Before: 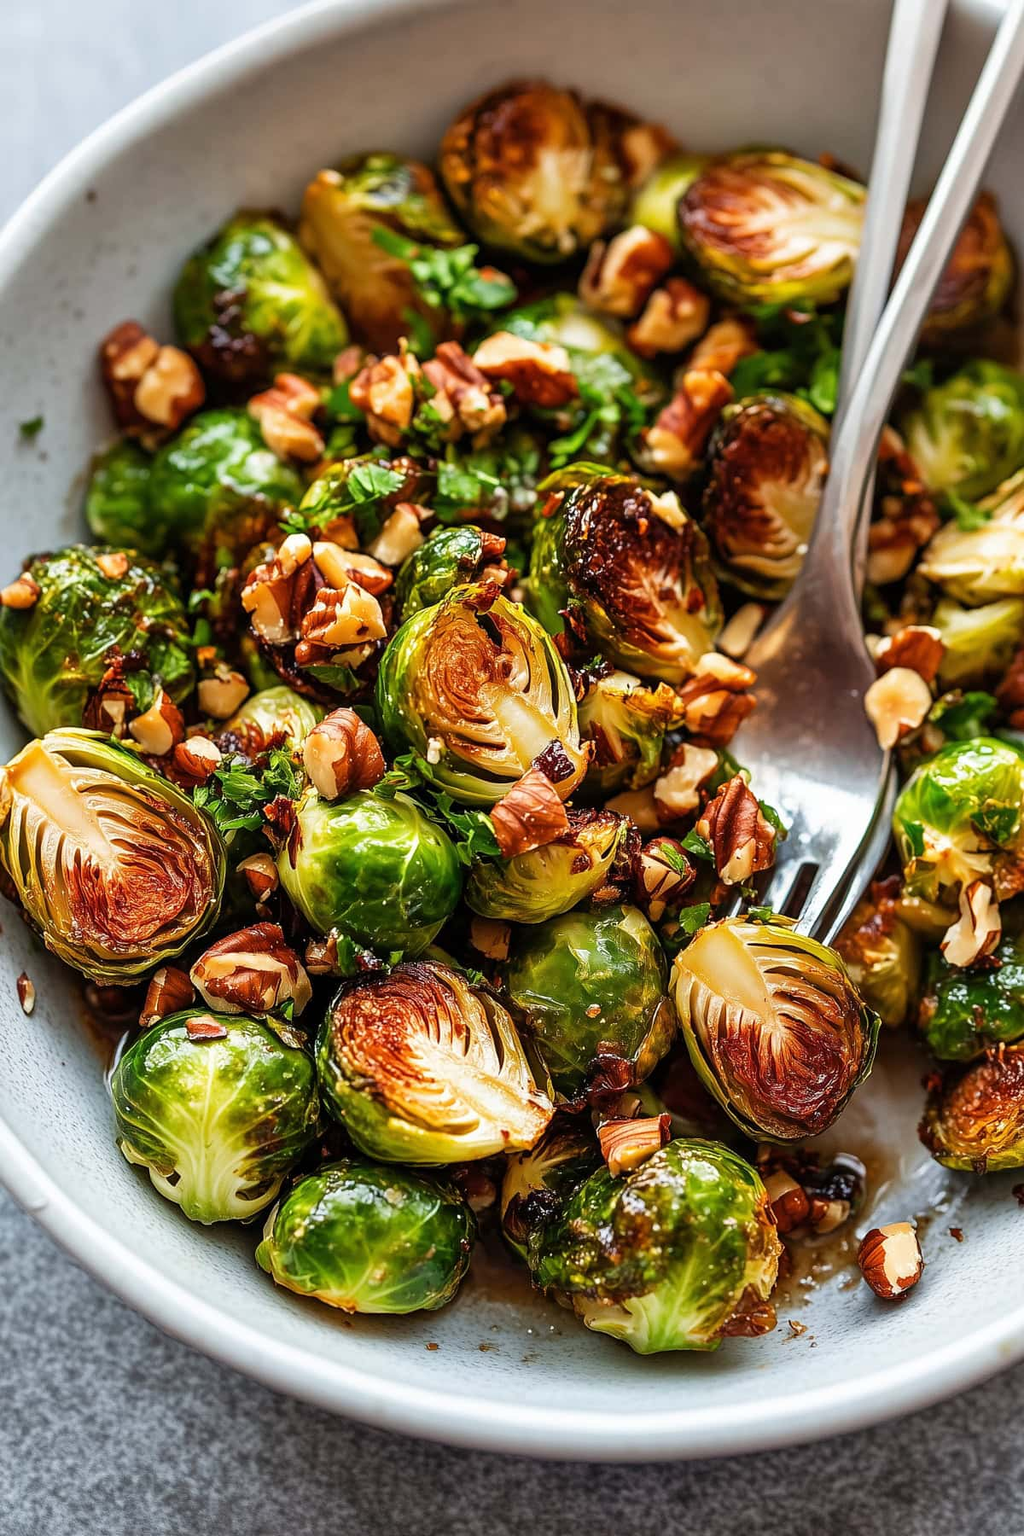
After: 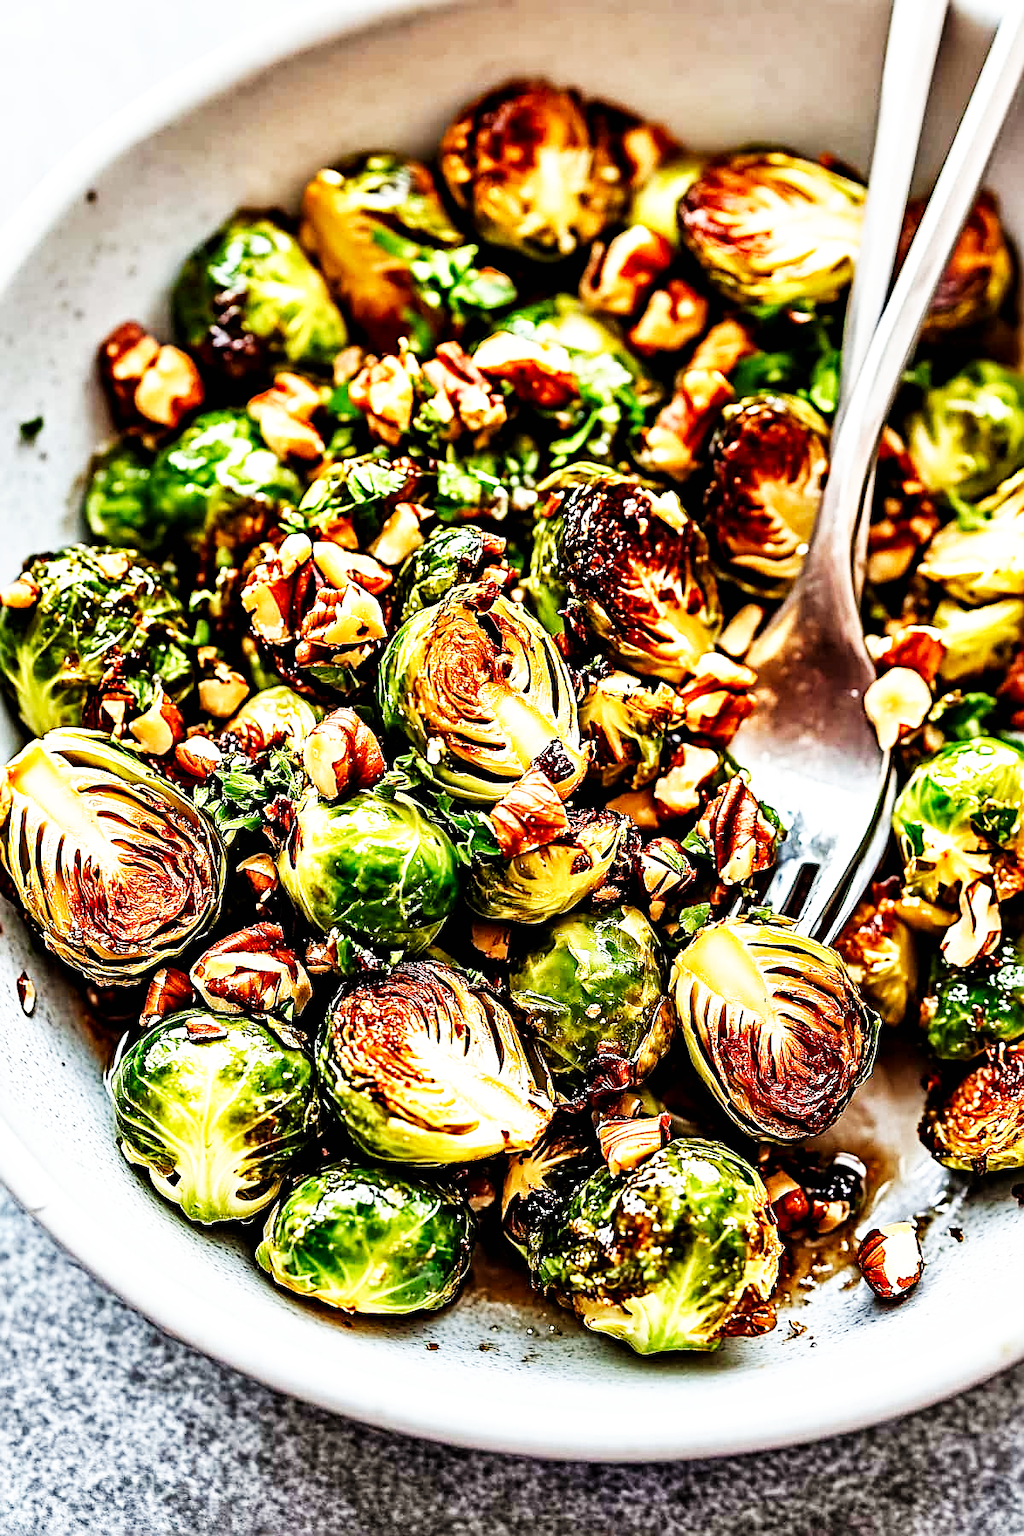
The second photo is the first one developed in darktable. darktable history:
rotate and perspective: crop left 0, crop top 0
sharpen: radius 2.584, amount 0.688
contrast equalizer: y [[0.511, 0.558, 0.631, 0.632, 0.559, 0.512], [0.5 ×6], [0.507, 0.559, 0.627, 0.644, 0.647, 0.647], [0 ×6], [0 ×6]]
base curve: curves: ch0 [(0, 0) (0.007, 0.004) (0.027, 0.03) (0.046, 0.07) (0.207, 0.54) (0.442, 0.872) (0.673, 0.972) (1, 1)], preserve colors none
